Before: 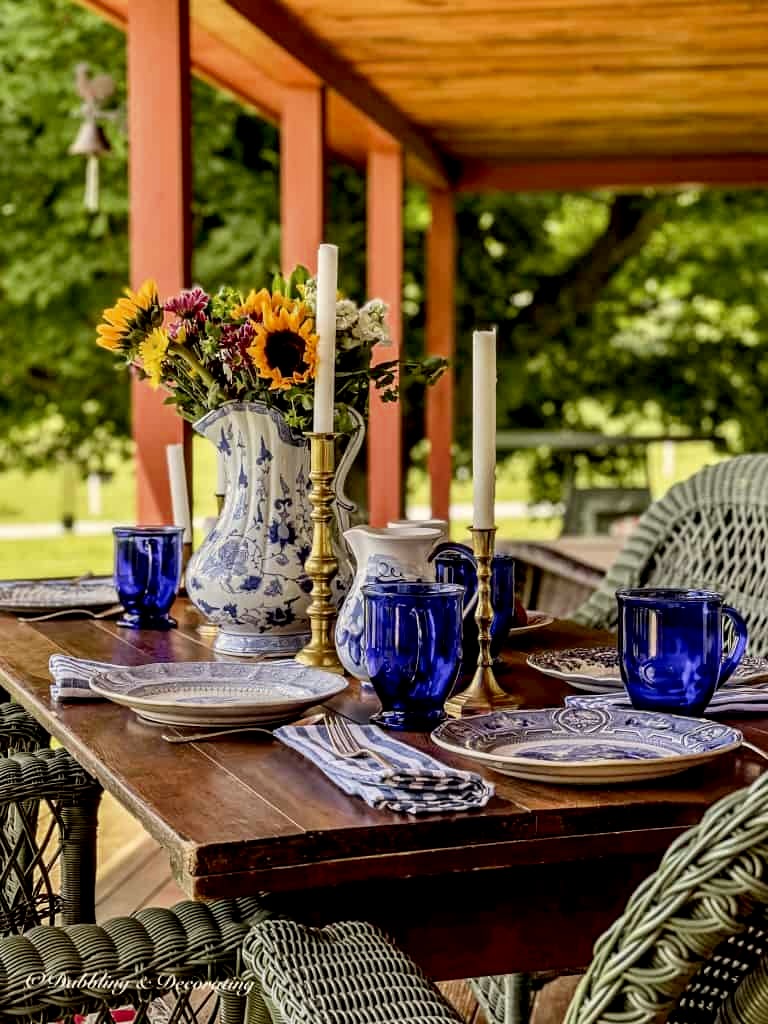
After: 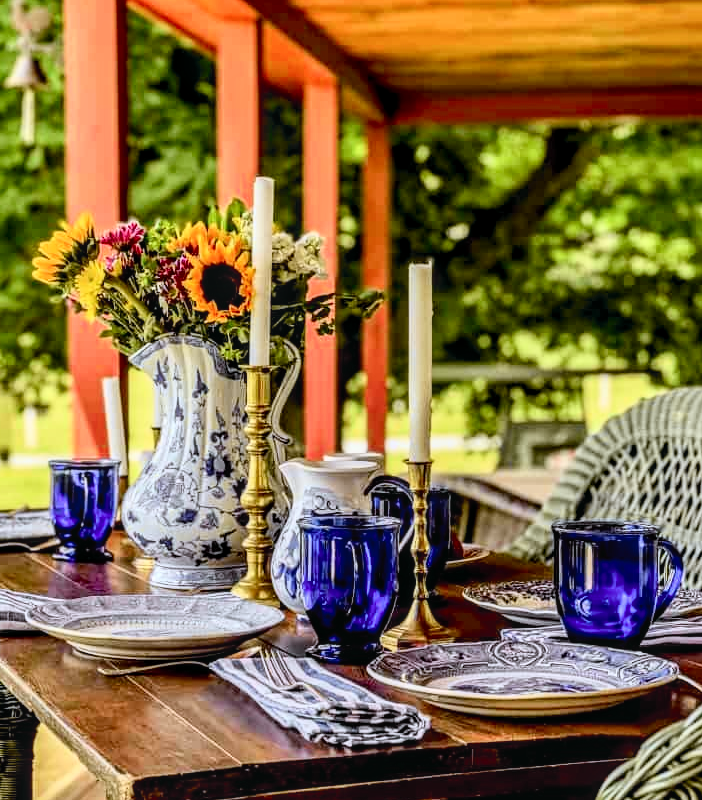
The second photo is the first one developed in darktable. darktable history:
local contrast: on, module defaults
color correction: highlights a* -0.649, highlights b* -9.2
tone curve: curves: ch0 [(0, 0.012) (0.093, 0.11) (0.345, 0.425) (0.457, 0.562) (0.628, 0.738) (0.839, 0.909) (0.998, 0.978)]; ch1 [(0, 0) (0.437, 0.408) (0.472, 0.47) (0.502, 0.497) (0.527, 0.523) (0.568, 0.577) (0.62, 0.66) (0.669, 0.748) (0.859, 0.899) (1, 1)]; ch2 [(0, 0) (0.33, 0.301) (0.421, 0.443) (0.473, 0.498) (0.509, 0.502) (0.535, 0.545) (0.549, 0.576) (0.644, 0.703) (1, 1)], color space Lab, independent channels, preserve colors none
crop: left 8.408%, top 6.546%, bottom 15.292%
